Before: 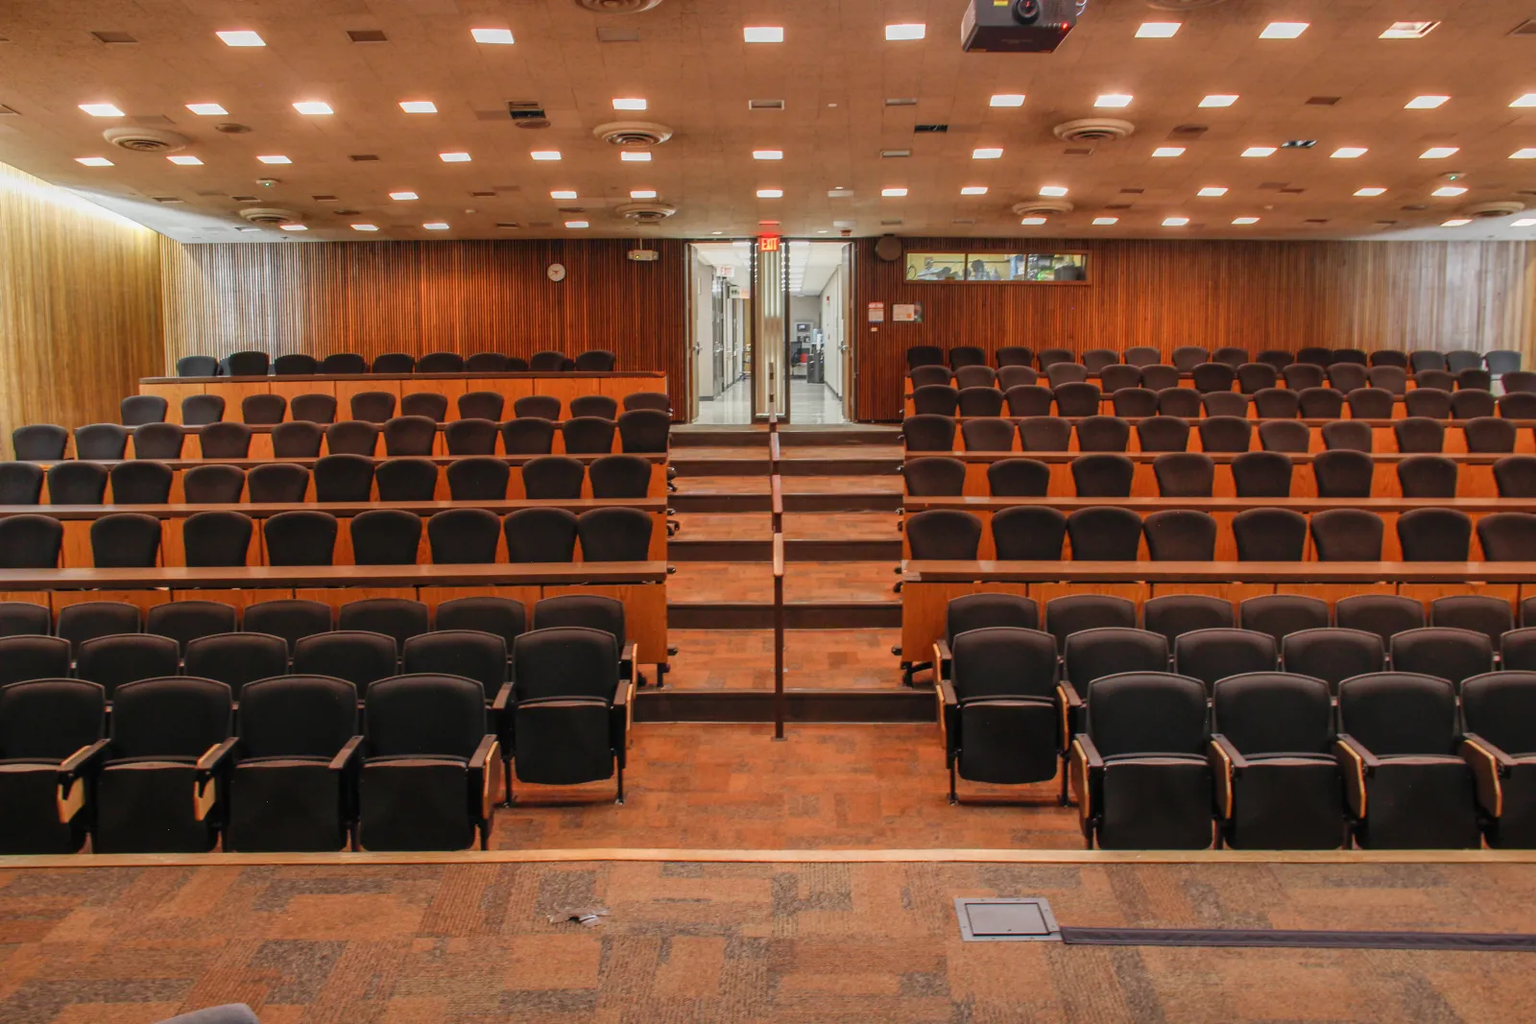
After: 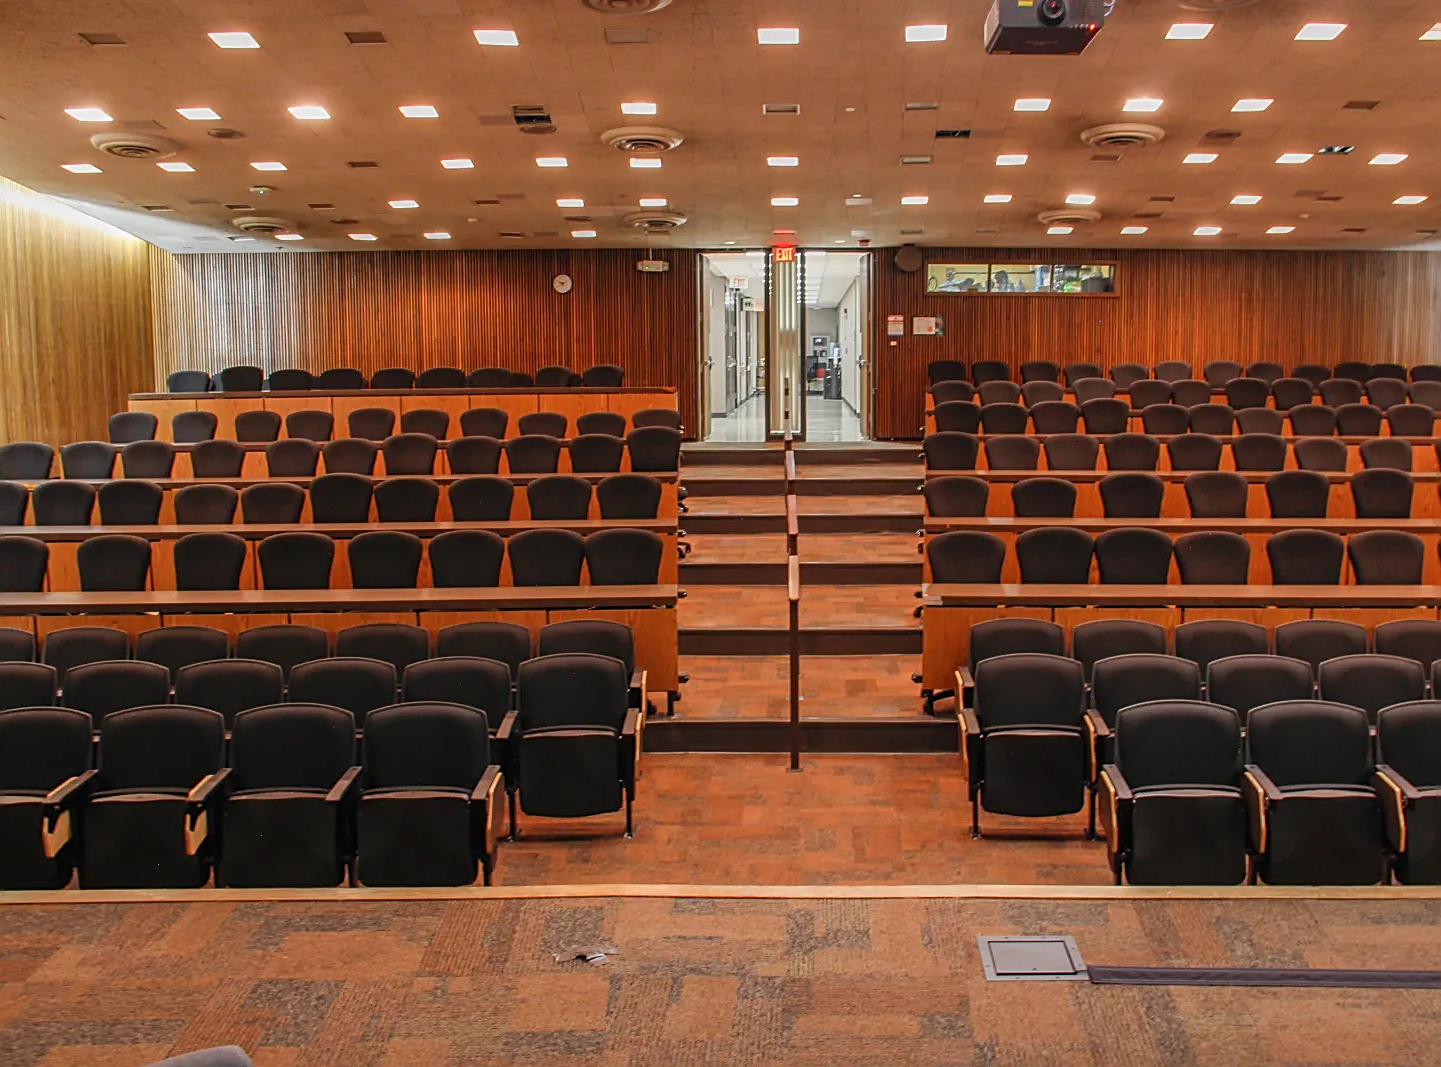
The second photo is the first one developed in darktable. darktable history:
sharpen: amount 0.6
crop and rotate: left 1.088%, right 8.807%
